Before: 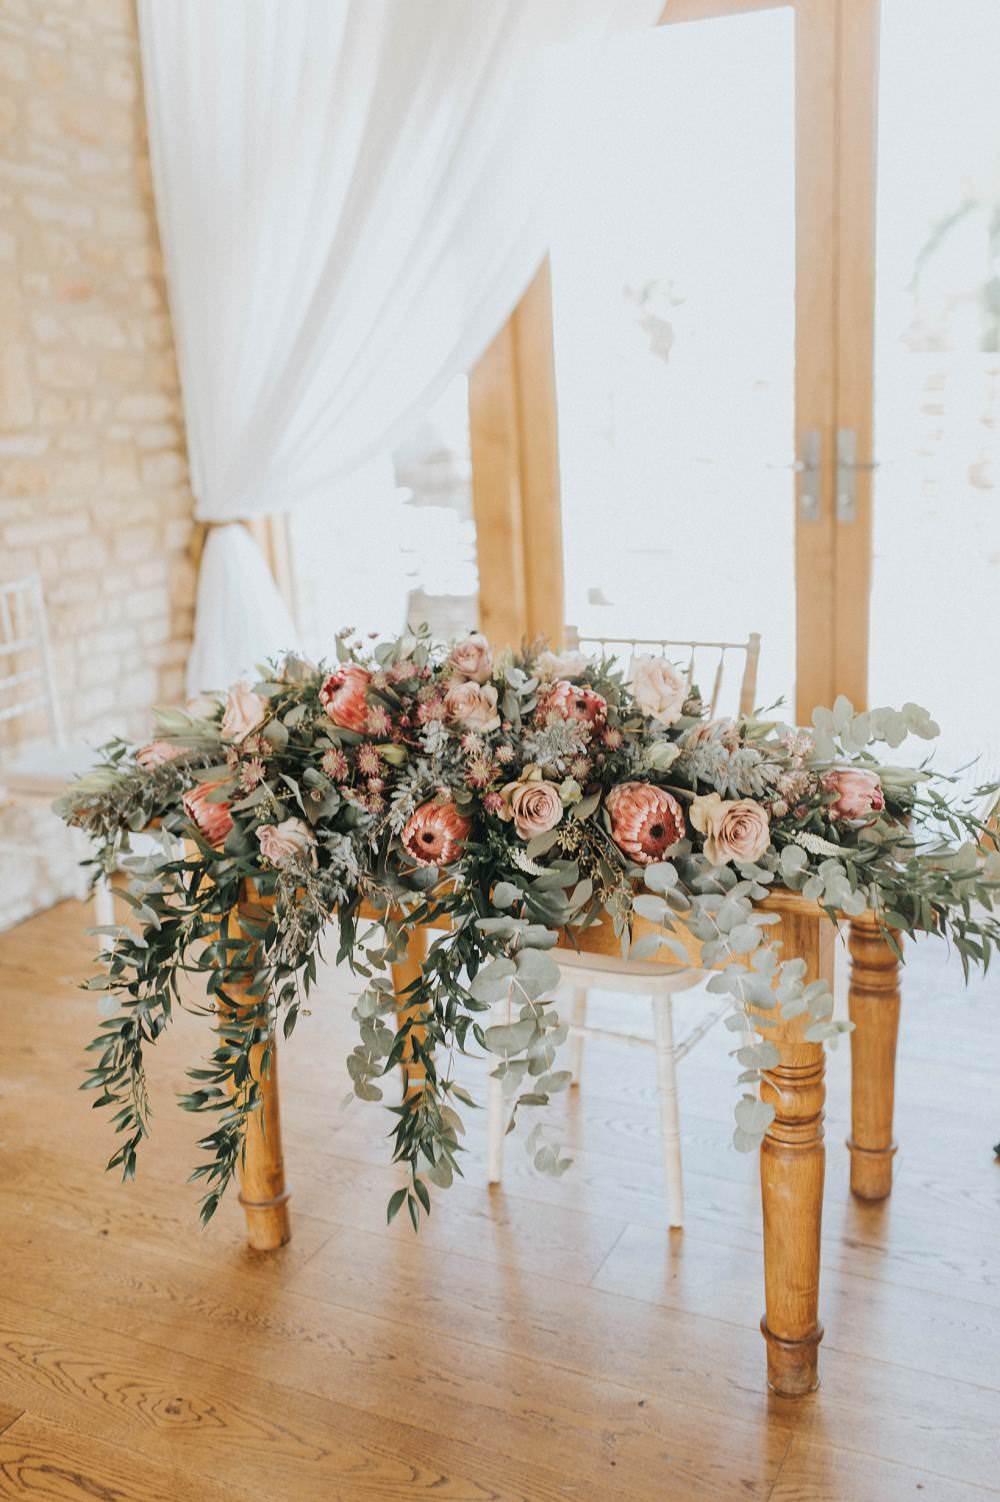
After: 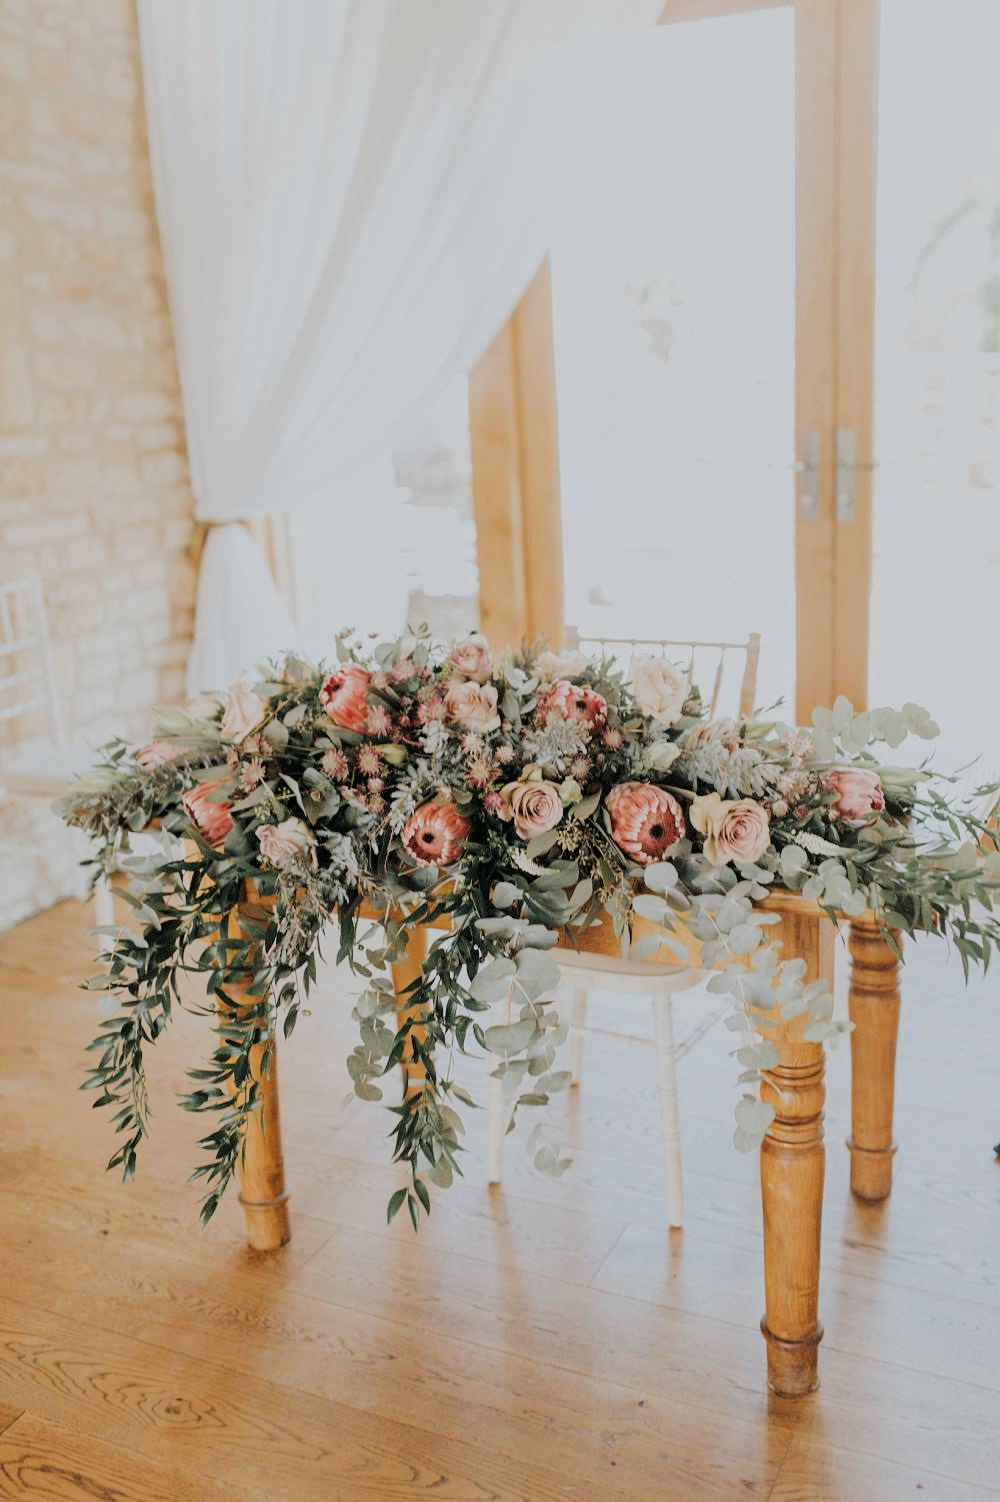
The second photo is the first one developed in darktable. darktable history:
exposure: exposure 0.078 EV, compensate highlight preservation false
filmic rgb: black relative exposure -7.65 EV, white relative exposure 4.56 EV, hardness 3.61
